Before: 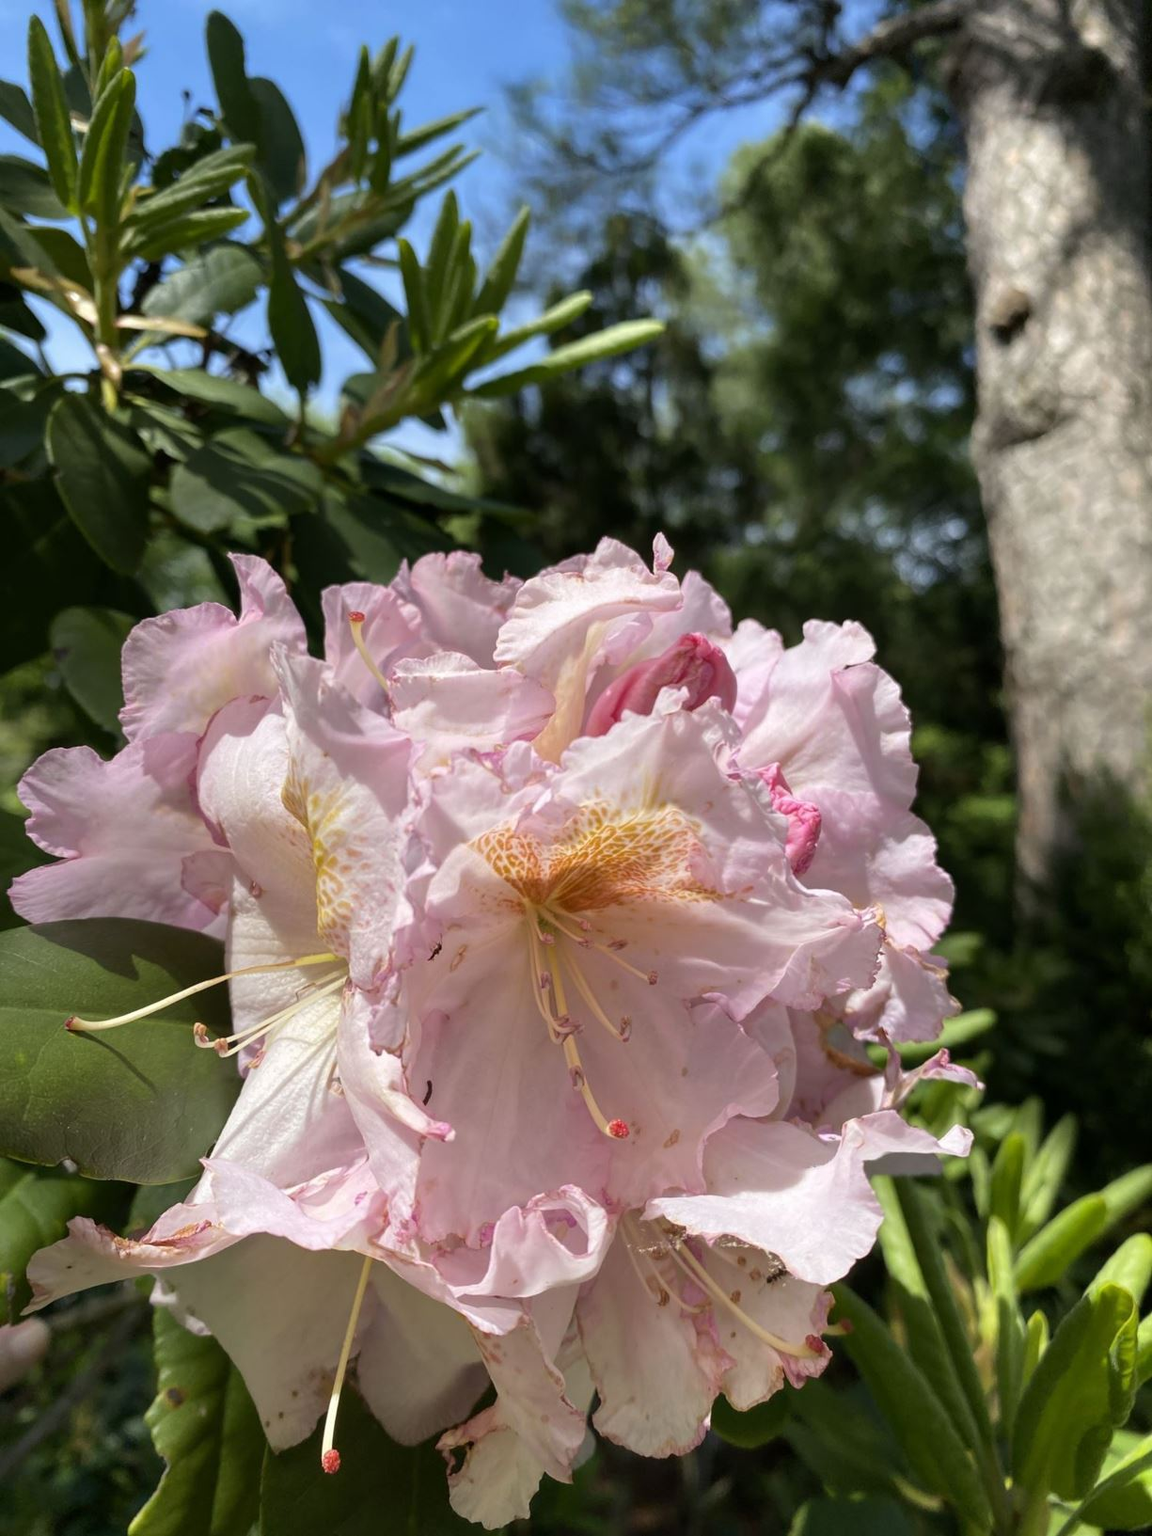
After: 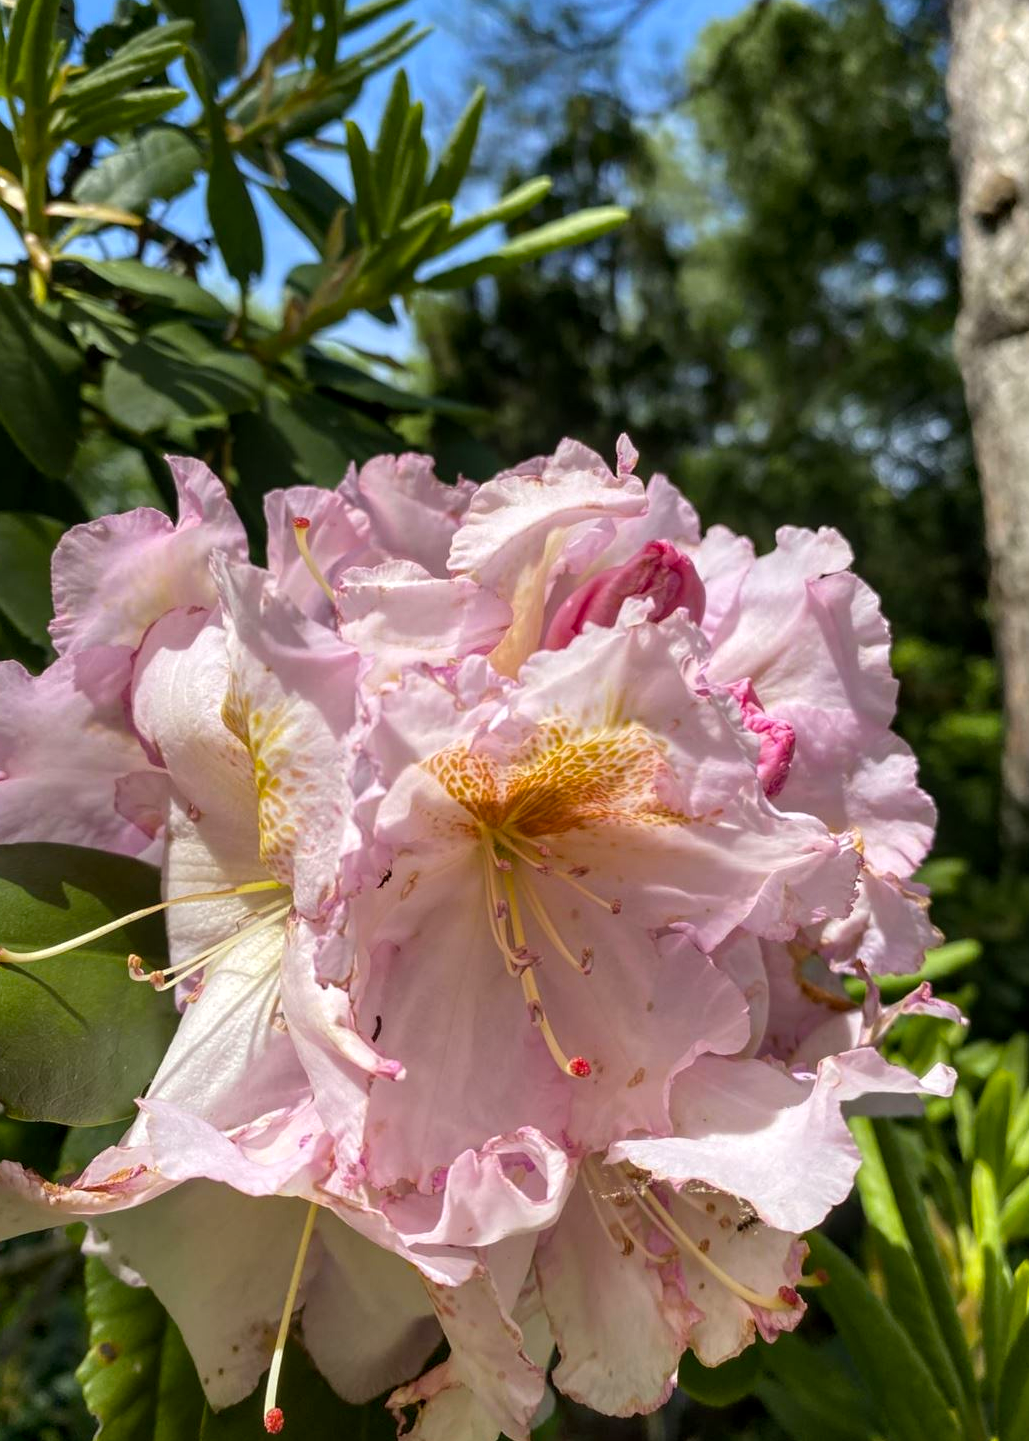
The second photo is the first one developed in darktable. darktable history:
color balance rgb: perceptual saturation grading › global saturation 20%, global vibrance 20%
tone equalizer: on, module defaults
crop: left 6.446%, top 8.188%, right 9.538%, bottom 3.548%
local contrast: on, module defaults
sharpen: radius 5.325, amount 0.312, threshold 26.433
